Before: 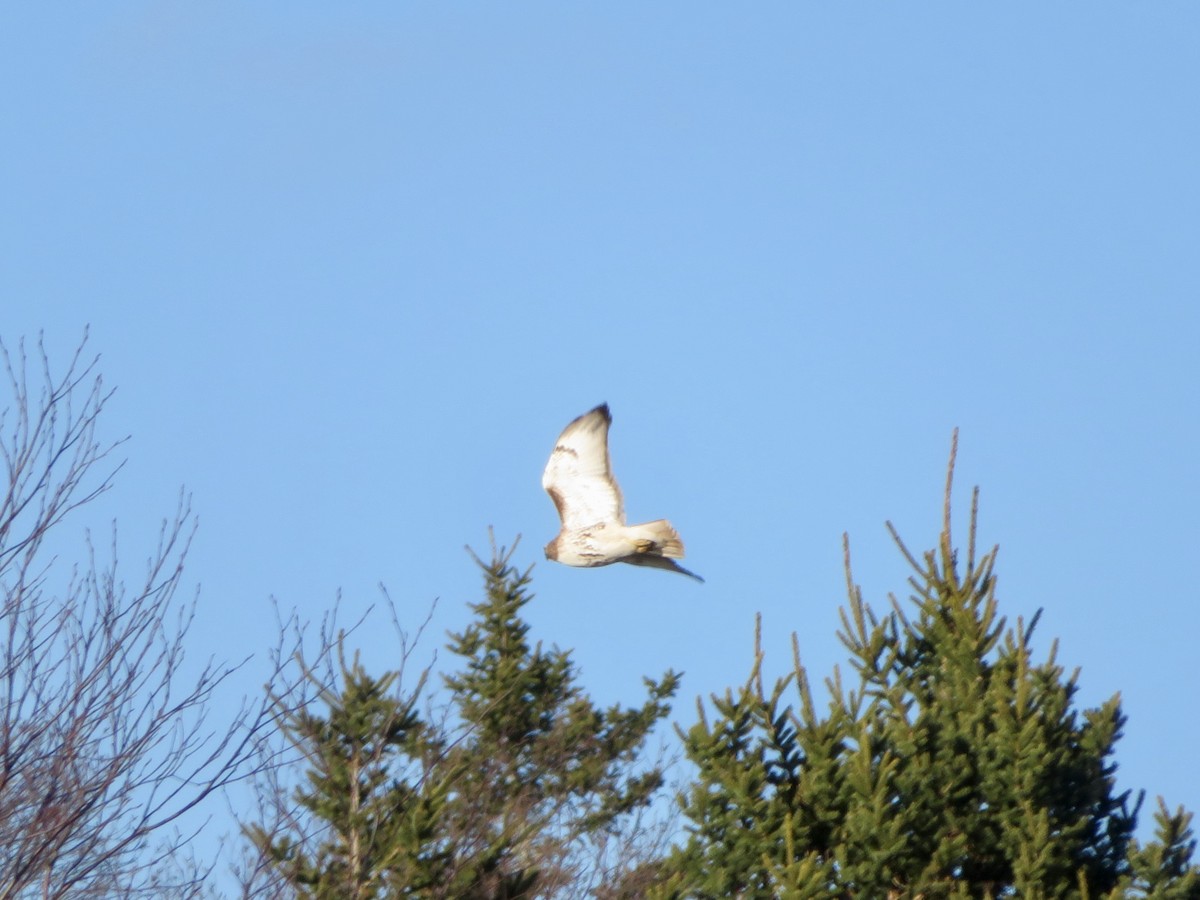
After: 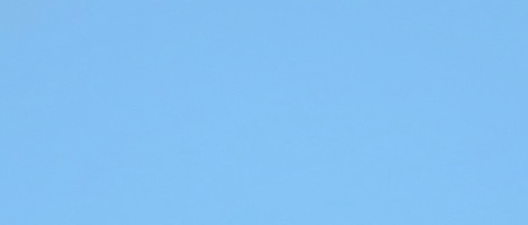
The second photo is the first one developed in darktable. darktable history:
sharpen: on, module defaults
crop: left 29.063%, top 16.812%, right 26.768%, bottom 58.045%
